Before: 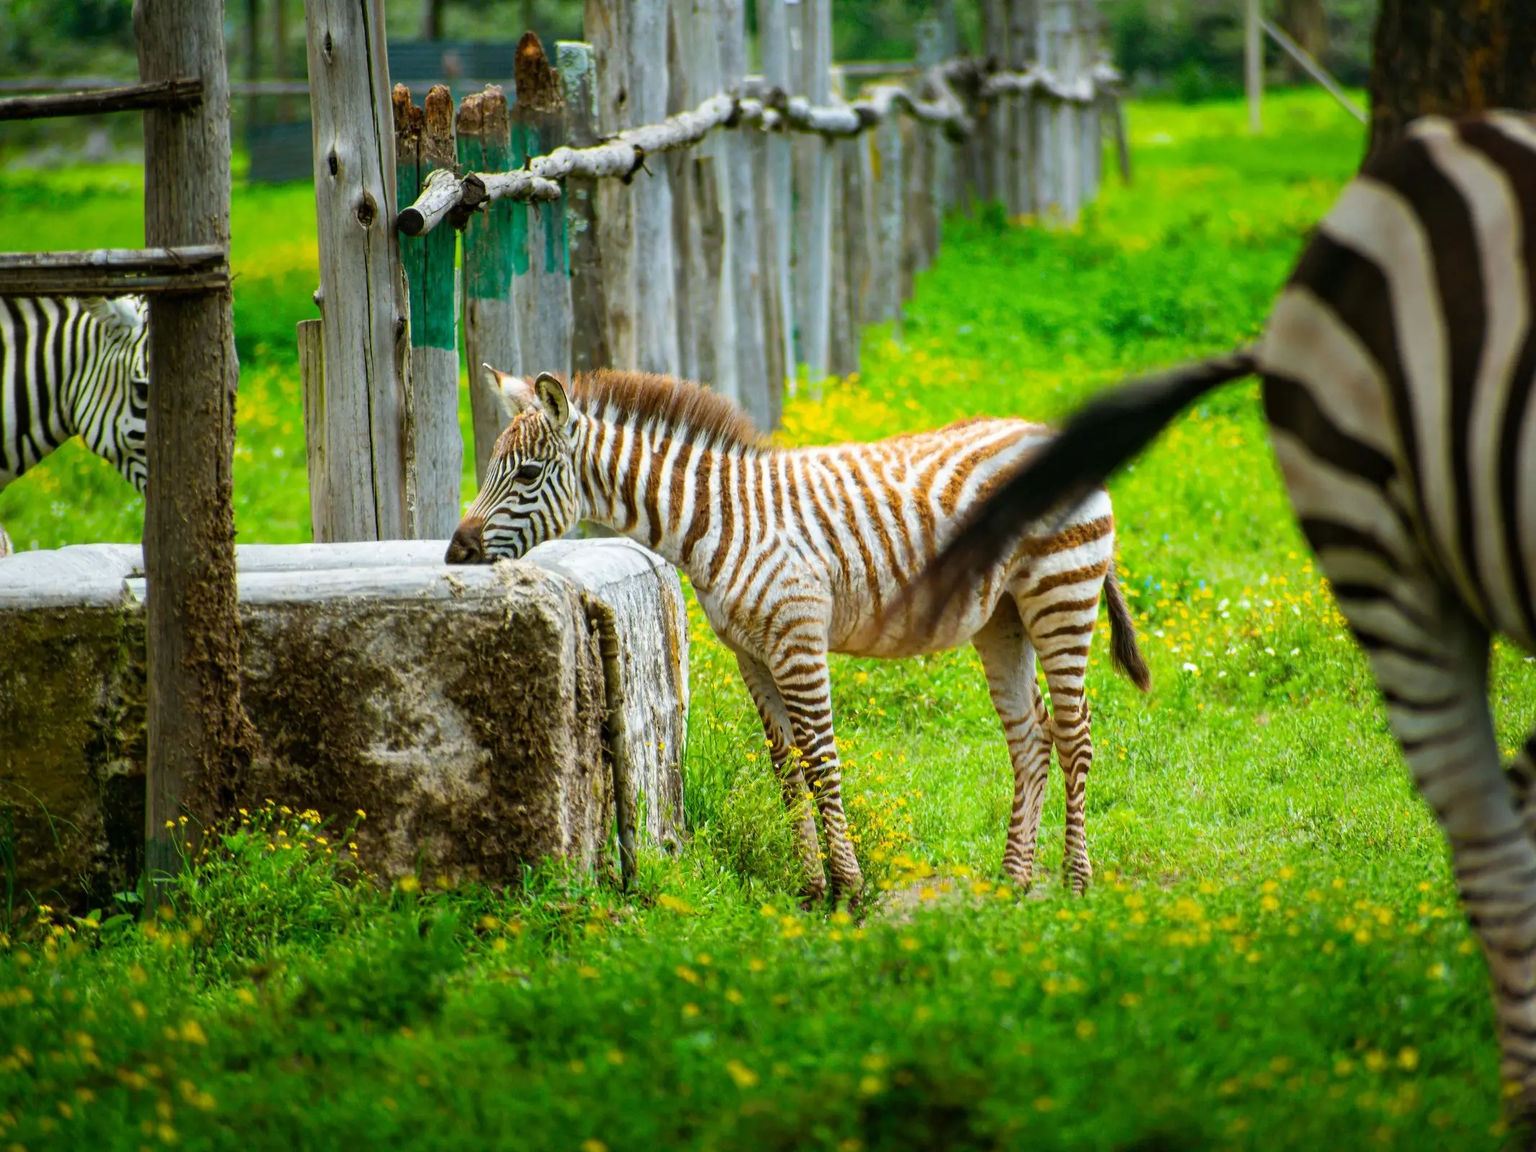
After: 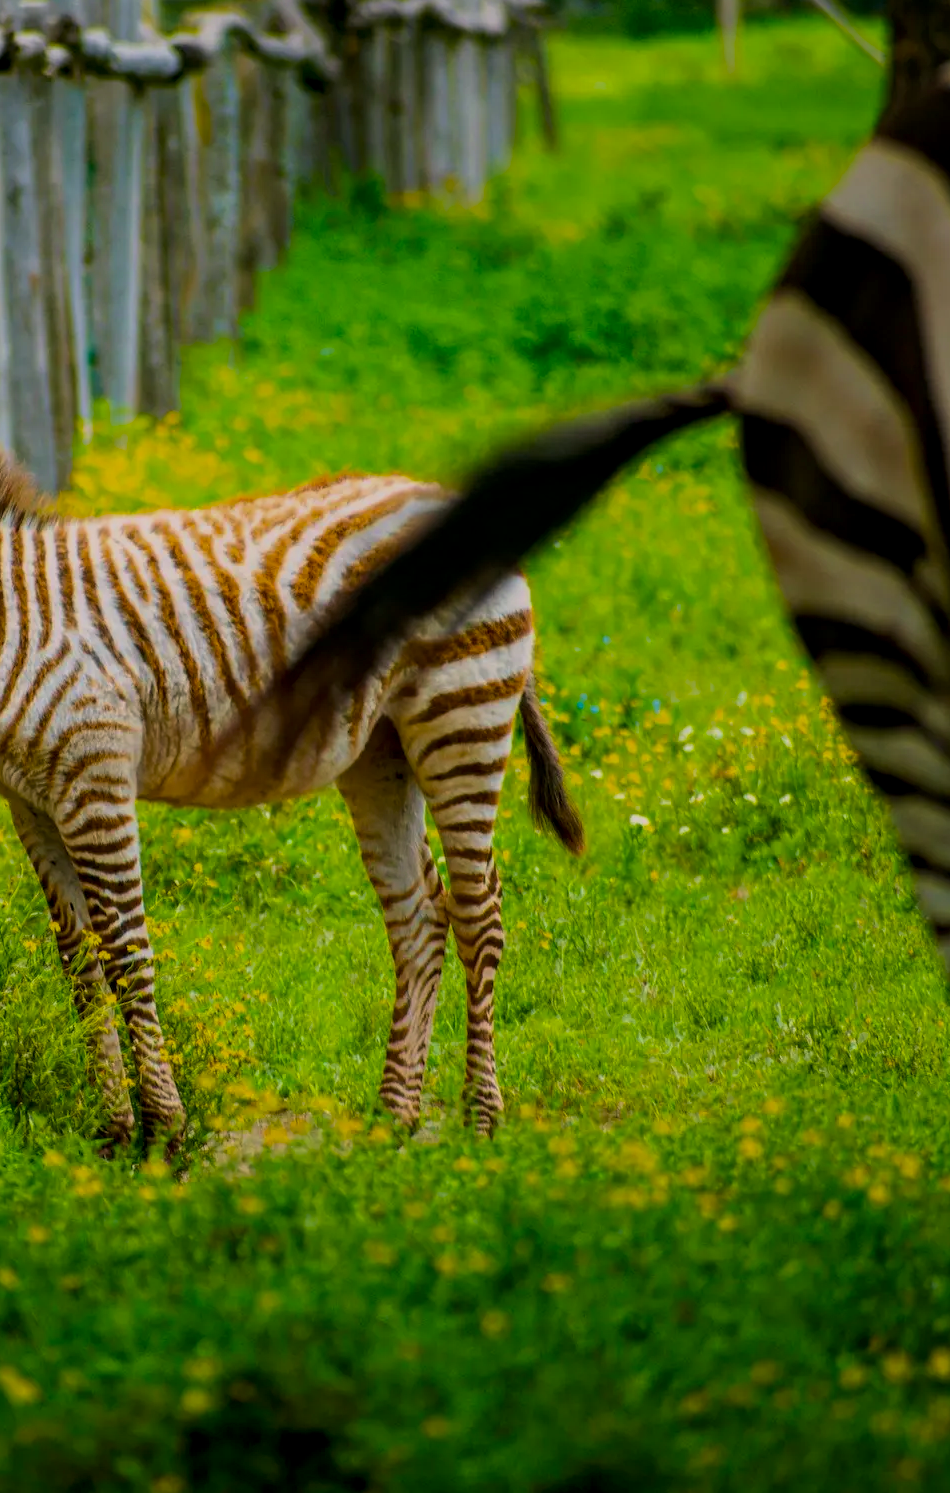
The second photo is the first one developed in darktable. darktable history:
crop: left 47.51%, top 6.684%, right 7.943%
exposure: exposure -0.897 EV, compensate exposure bias true, compensate highlight preservation false
velvia: on, module defaults
color balance rgb: perceptual saturation grading › global saturation 19.828%, global vibrance 20%
local contrast: on, module defaults
color correction: highlights a* 5.77, highlights b* 4.77
